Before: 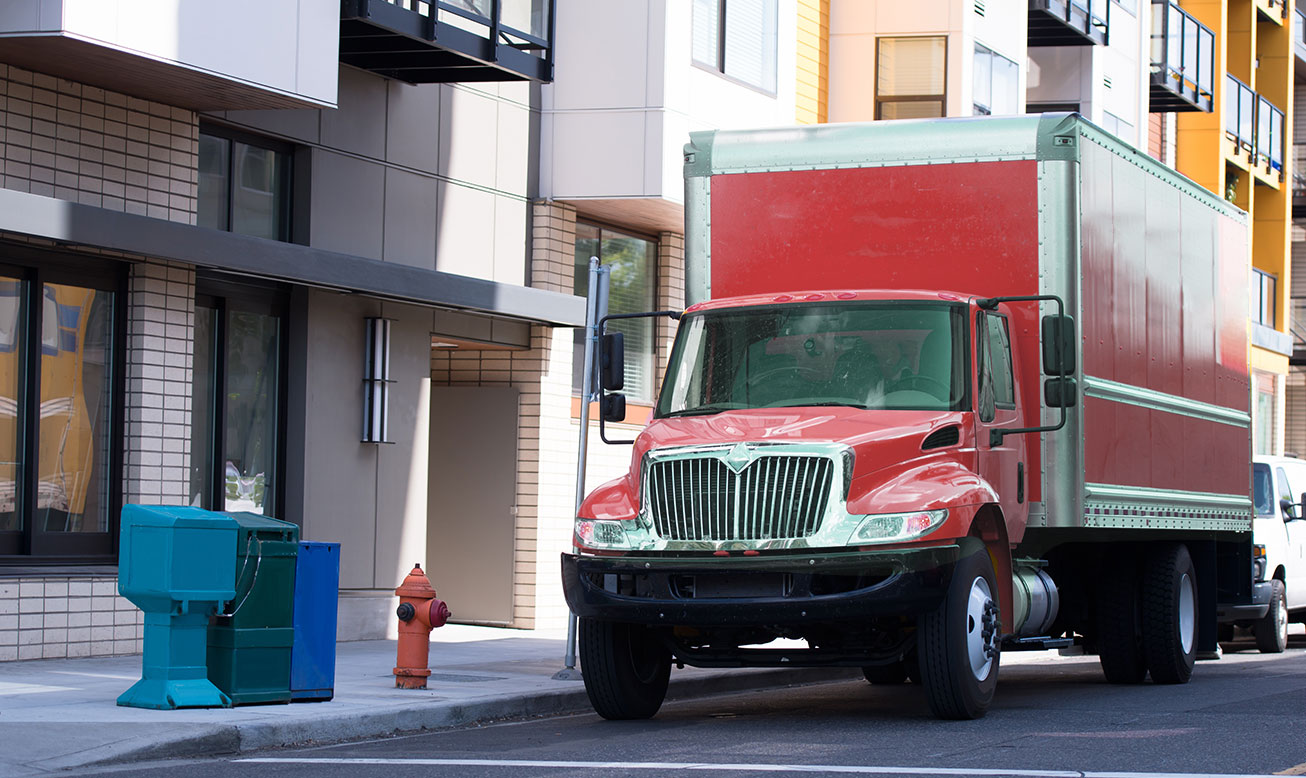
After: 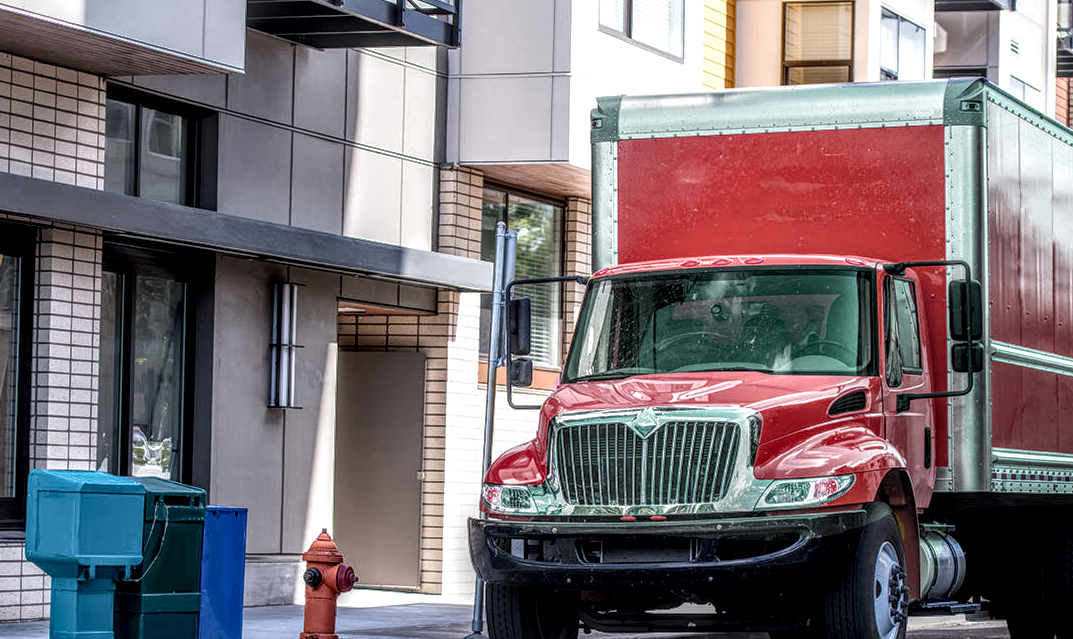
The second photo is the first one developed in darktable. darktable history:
local contrast: highlights 0%, shadows 0%, detail 300%, midtone range 0.3
crop and rotate: left 7.196%, top 4.574%, right 10.605%, bottom 13.178%
